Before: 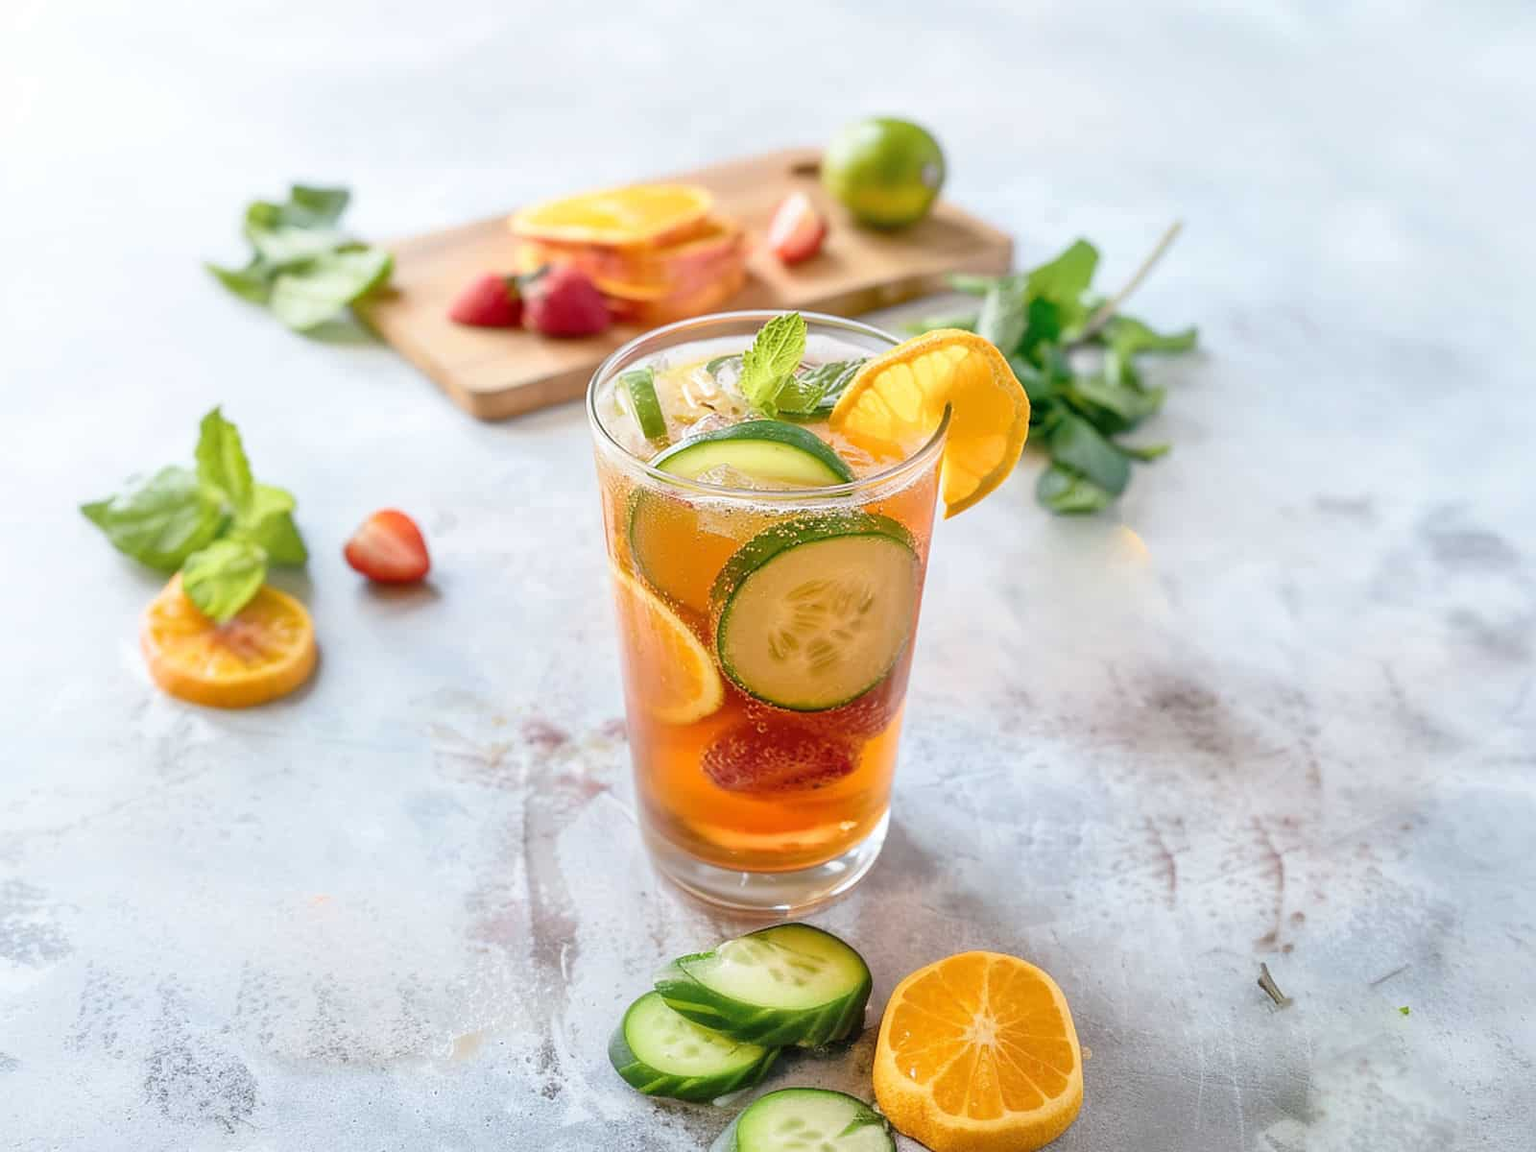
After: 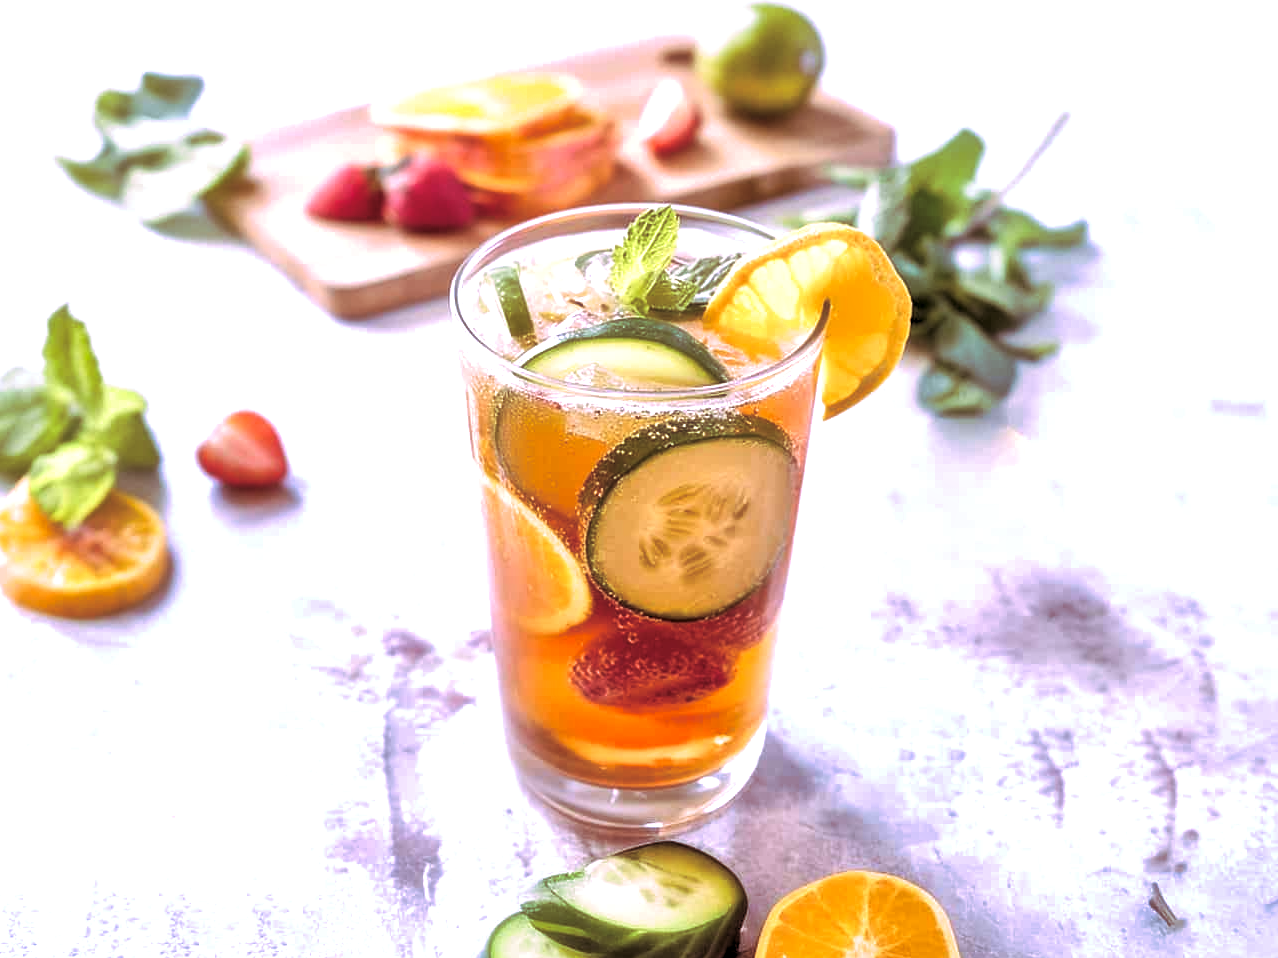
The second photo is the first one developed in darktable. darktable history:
local contrast: mode bilateral grid, contrast 20, coarseness 50, detail 171%, midtone range 0.2
split-toning: highlights › hue 298.8°, highlights › saturation 0.73, compress 41.76%
color zones: curves: ch1 [(0.25, 0.5) (0.747, 0.71)]
haze removal: strength -0.1, adaptive false
rgb levels: levels [[0.01, 0.419, 0.839], [0, 0.5, 1], [0, 0.5, 1]]
white balance: red 1.042, blue 1.17
color correction: highlights a* -2.68, highlights b* 2.57
crop and rotate: left 10.071%, top 10.071%, right 10.02%, bottom 10.02%
